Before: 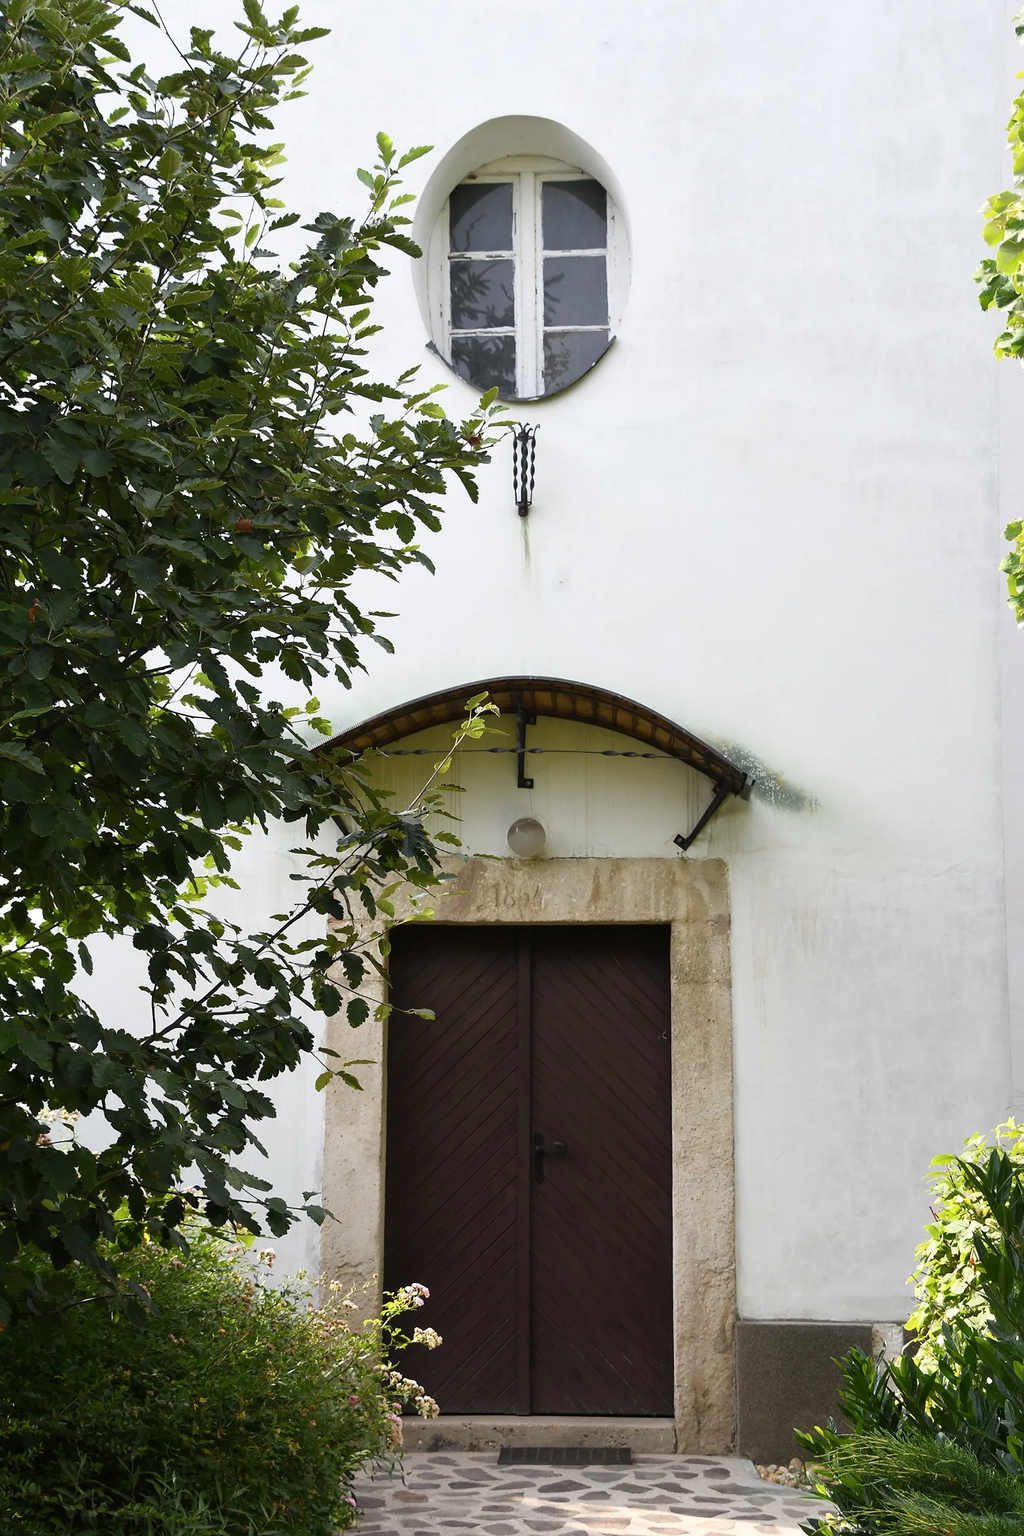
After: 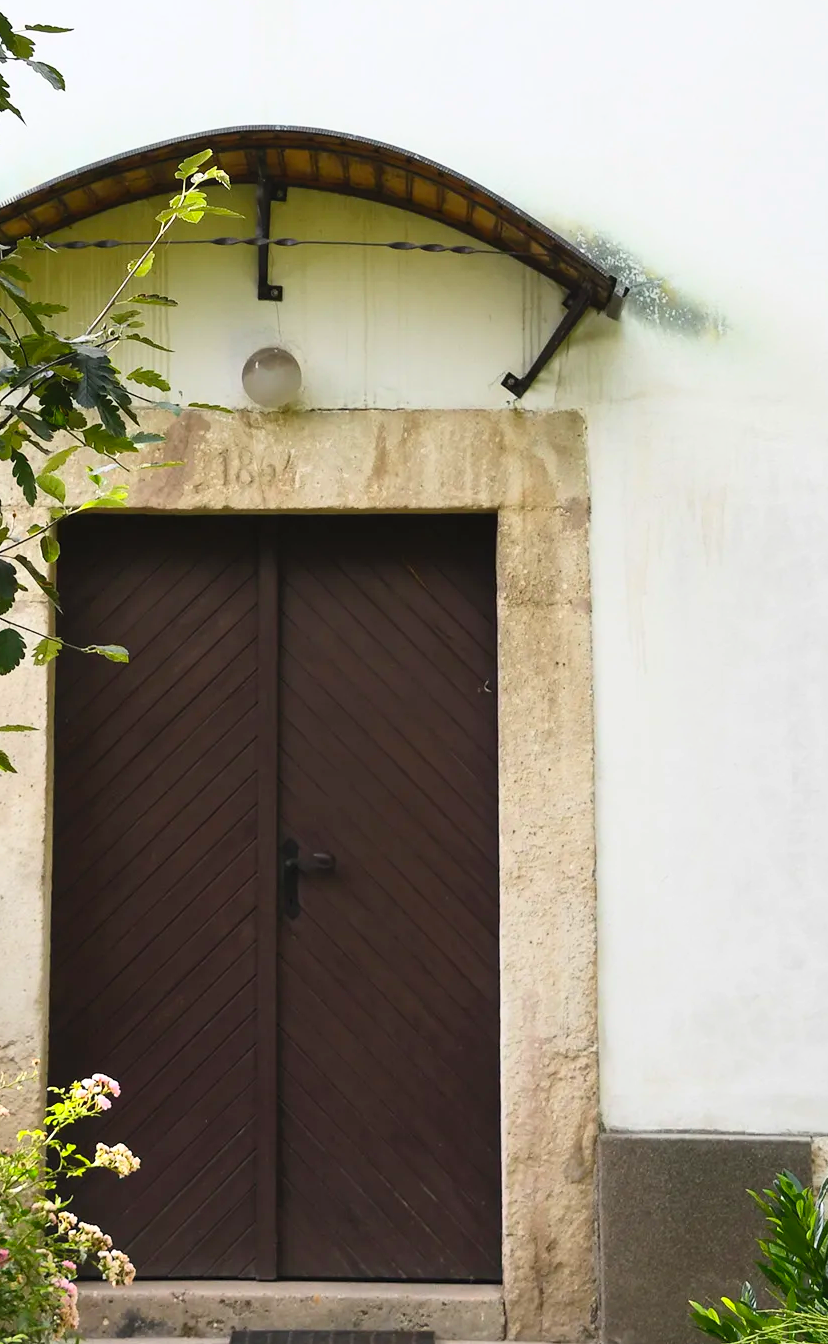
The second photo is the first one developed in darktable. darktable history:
contrast brightness saturation: contrast 0.24, brightness 0.26, saturation 0.39
crop: left 34.479%, top 38.822%, right 13.718%, bottom 5.172%
